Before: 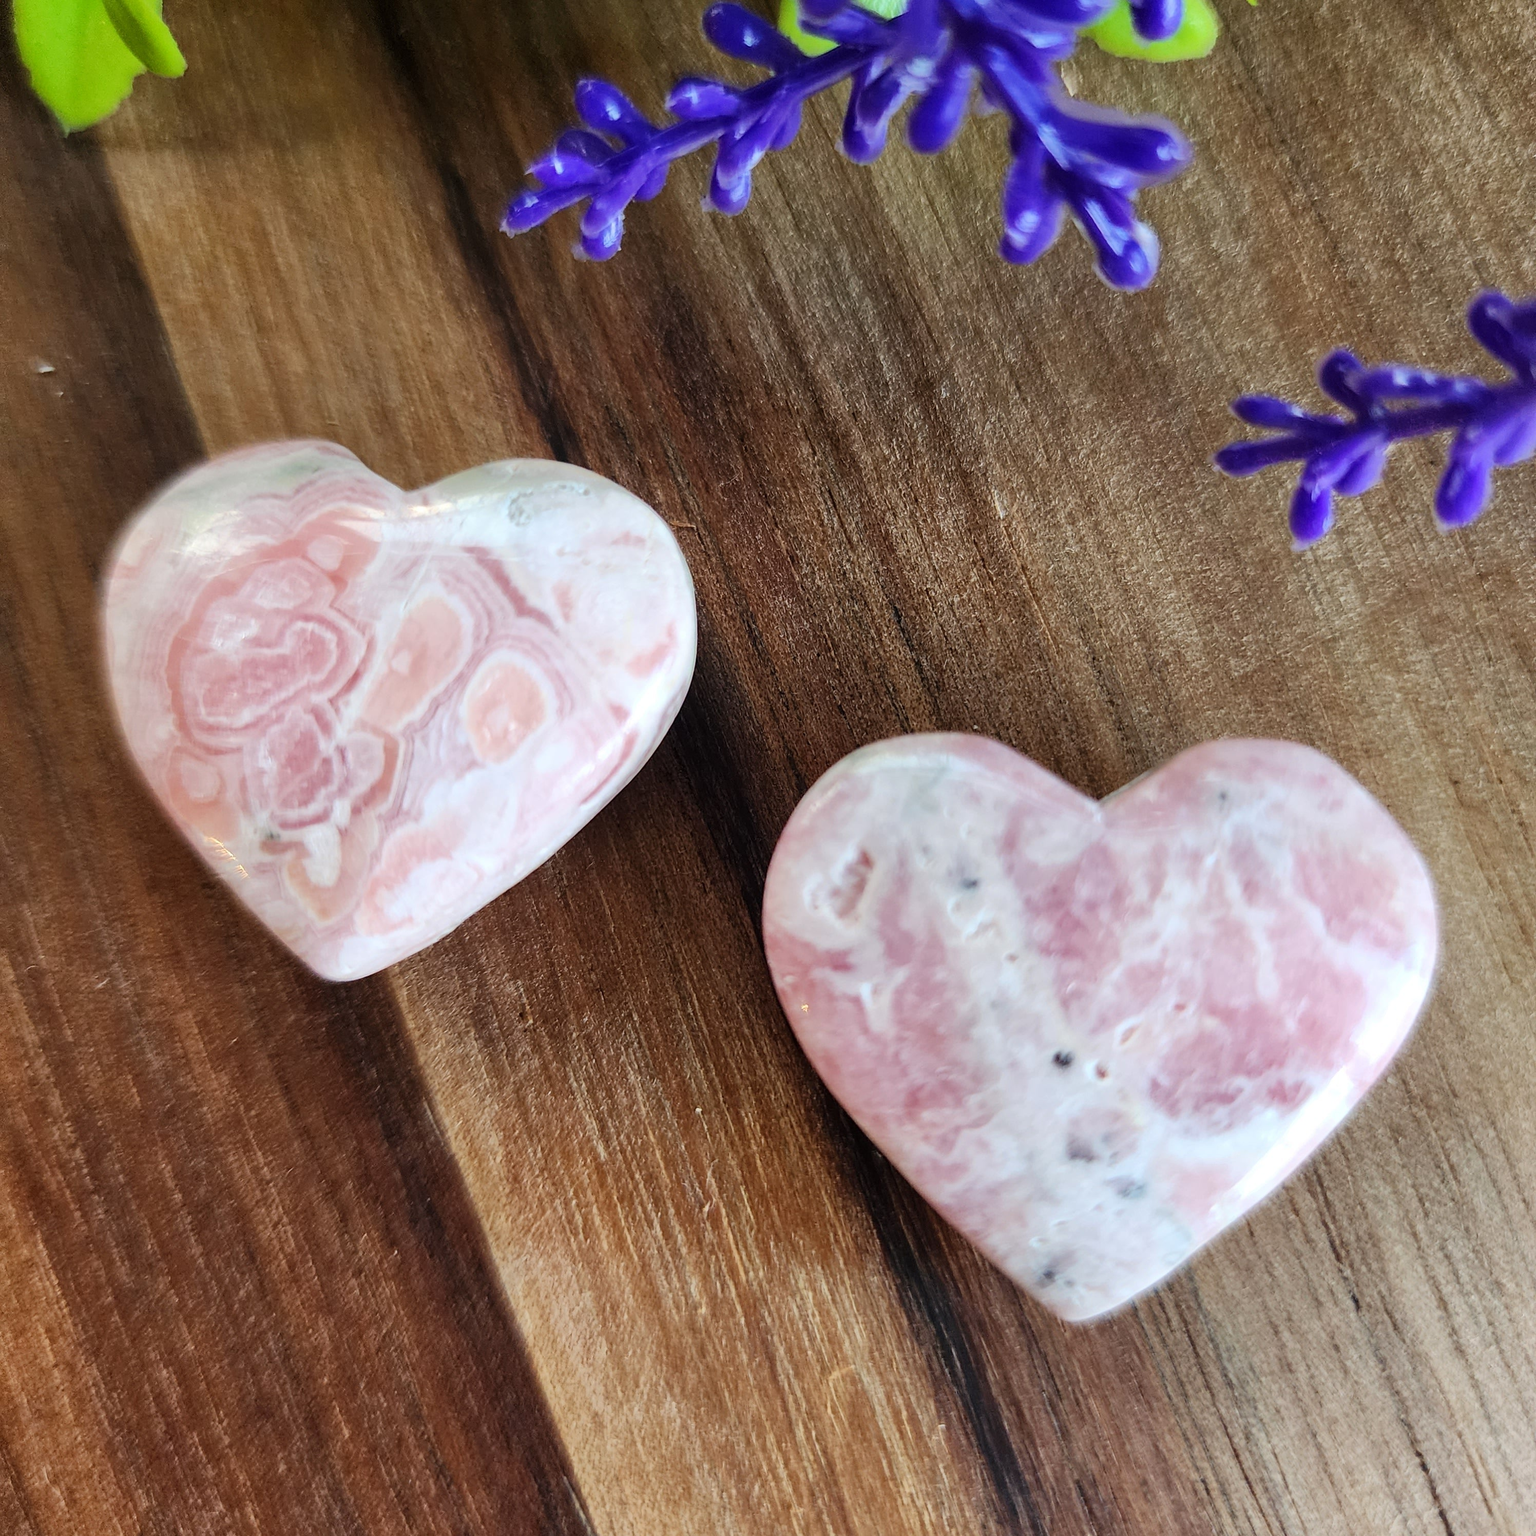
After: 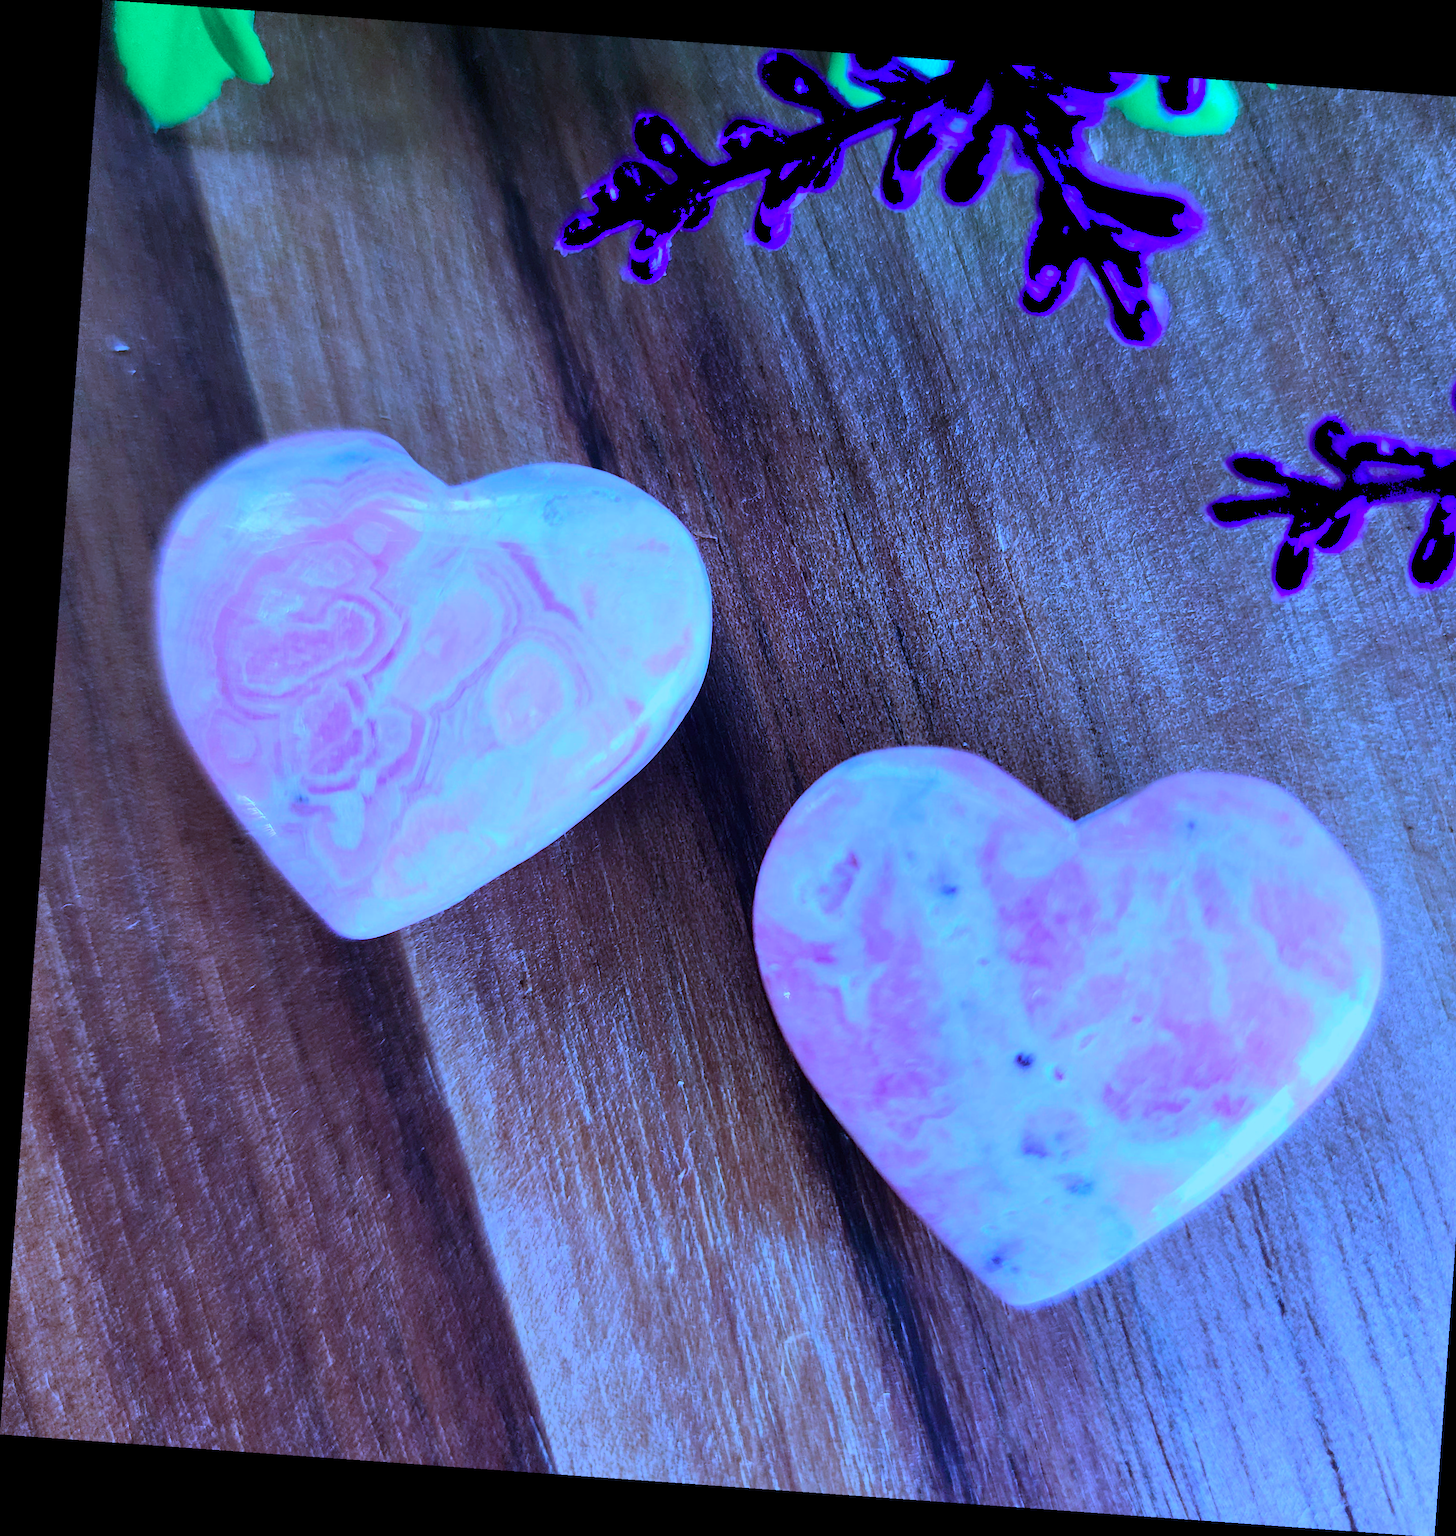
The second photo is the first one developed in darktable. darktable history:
color calibration: output R [0.948, 0.091, -0.04, 0], output G [-0.3, 1.384, -0.085, 0], output B [-0.108, 0.061, 1.08, 0], illuminant as shot in camera, x 0.484, y 0.43, temperature 2405.29 K
rotate and perspective: rotation 4.1°, automatic cropping off
crop and rotate: right 5.167%
